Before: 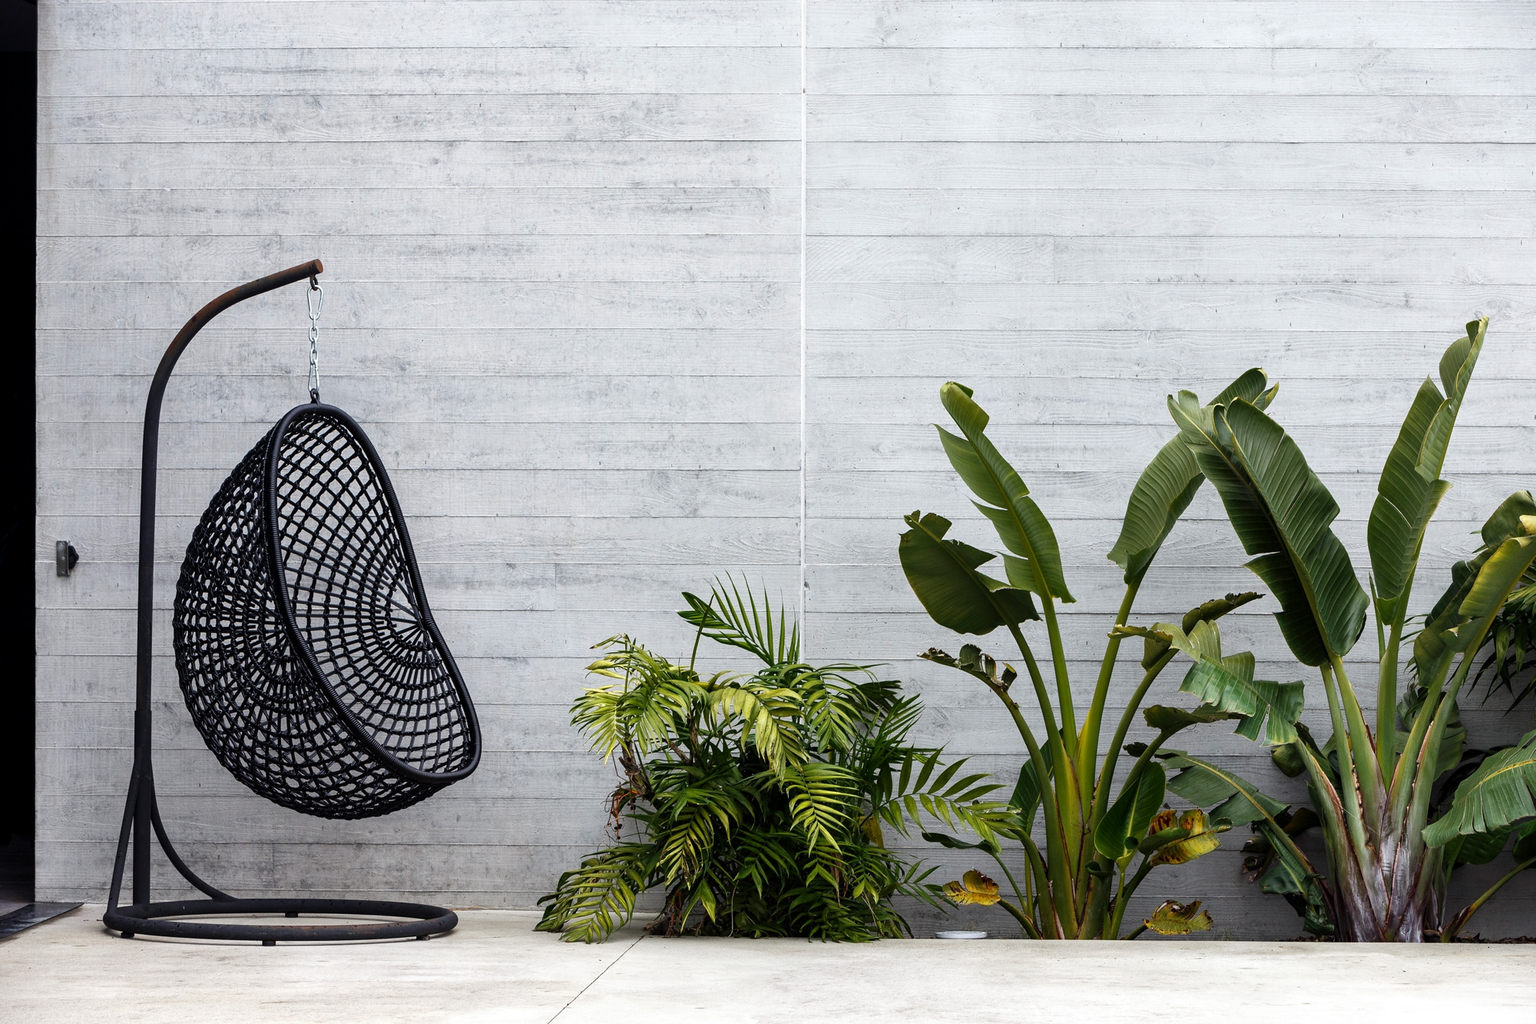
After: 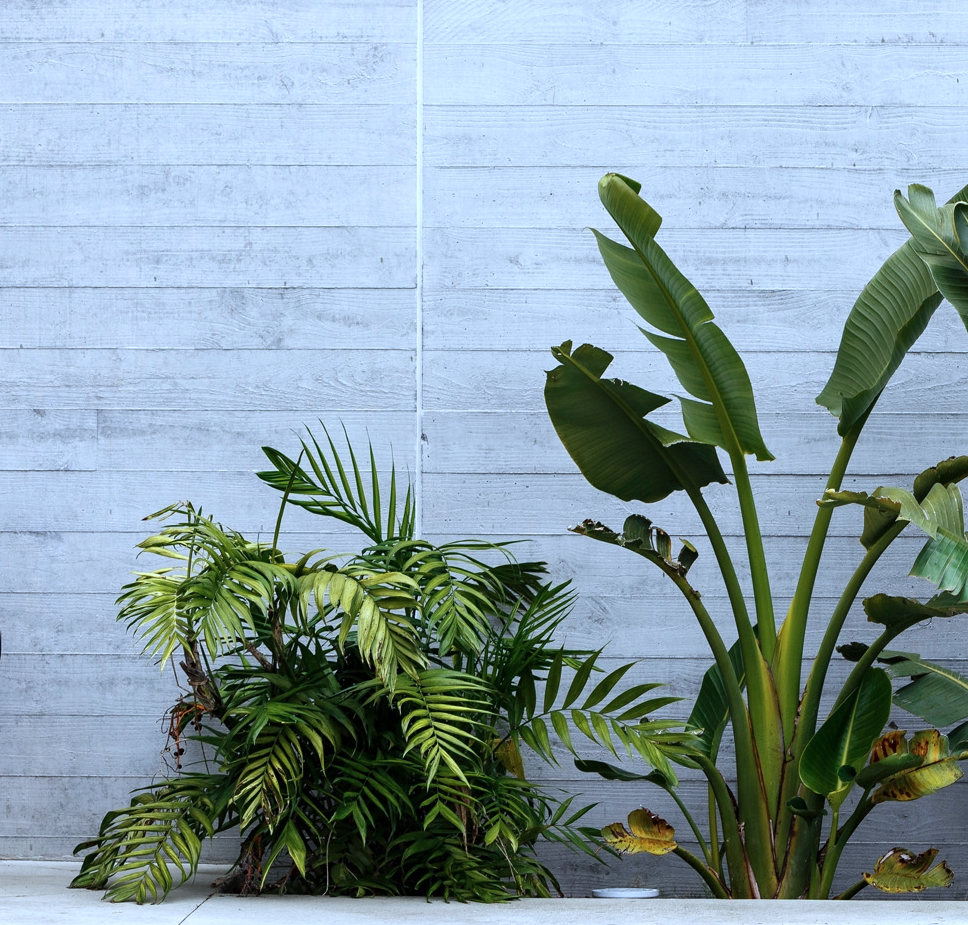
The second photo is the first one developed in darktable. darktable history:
tone equalizer: edges refinement/feathering 500, mask exposure compensation -1.57 EV, preserve details no
crop: left 31.344%, top 24.347%, right 20.245%, bottom 6.221%
color calibration: x 0.38, y 0.39, temperature 4080.96 K
